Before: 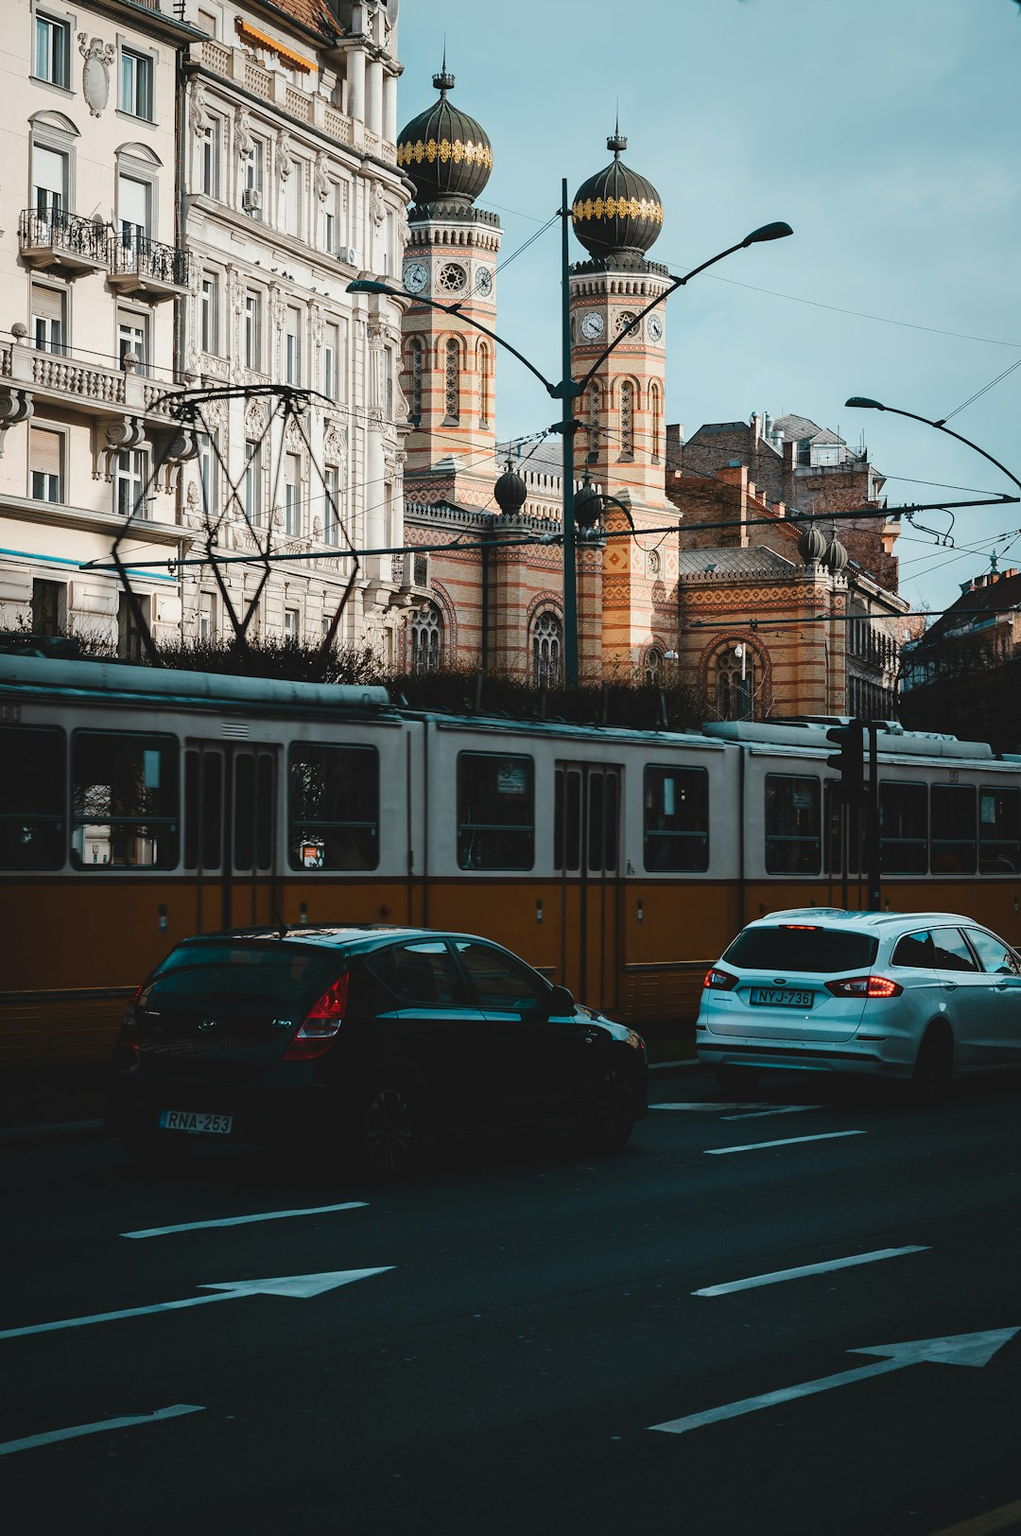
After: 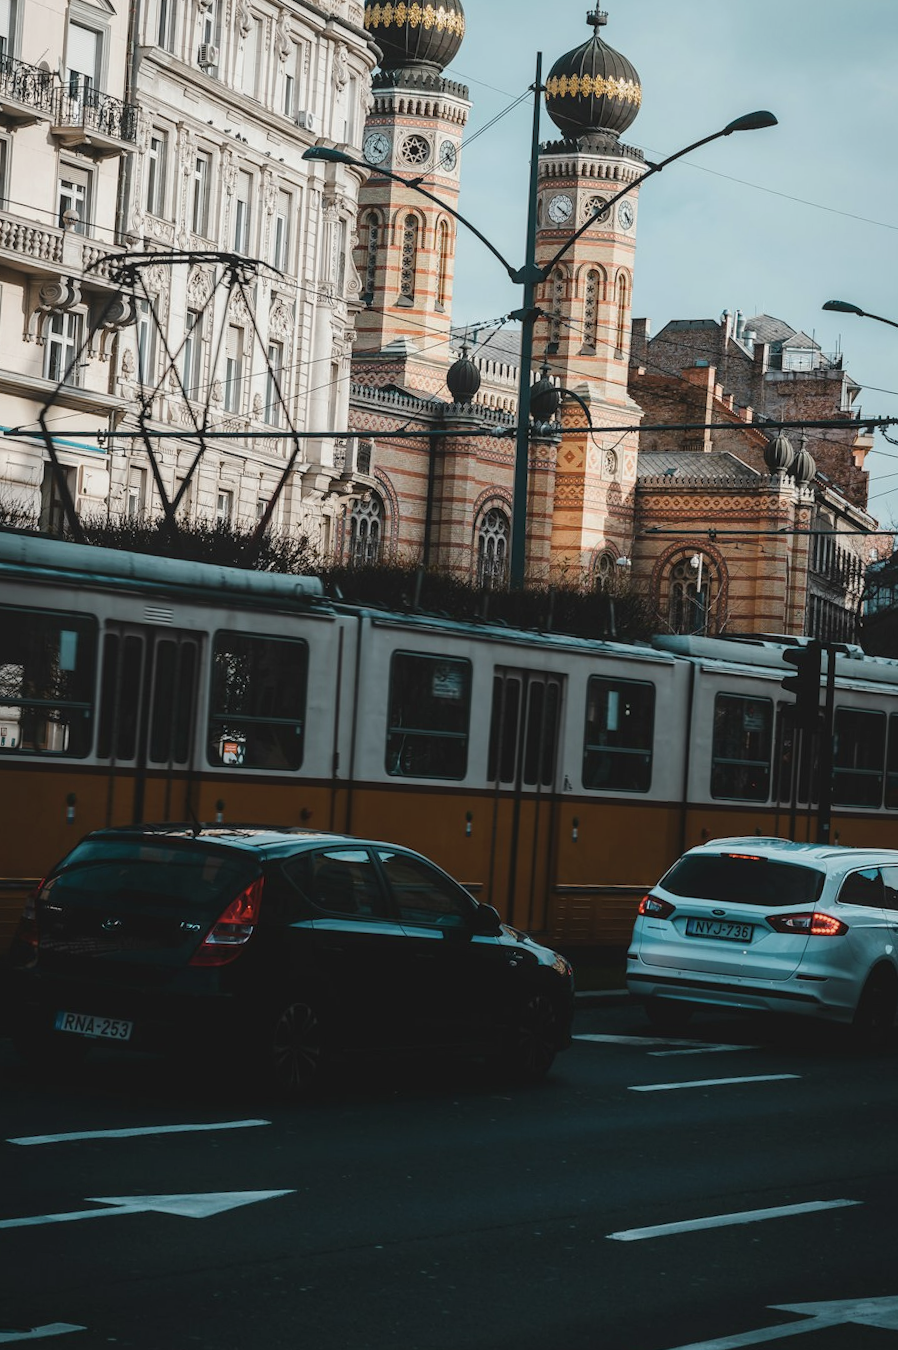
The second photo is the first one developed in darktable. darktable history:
crop and rotate: angle -3.27°, left 5.211%, top 5.211%, right 4.607%, bottom 4.607%
local contrast: detail 110%
contrast brightness saturation: saturation -0.17
